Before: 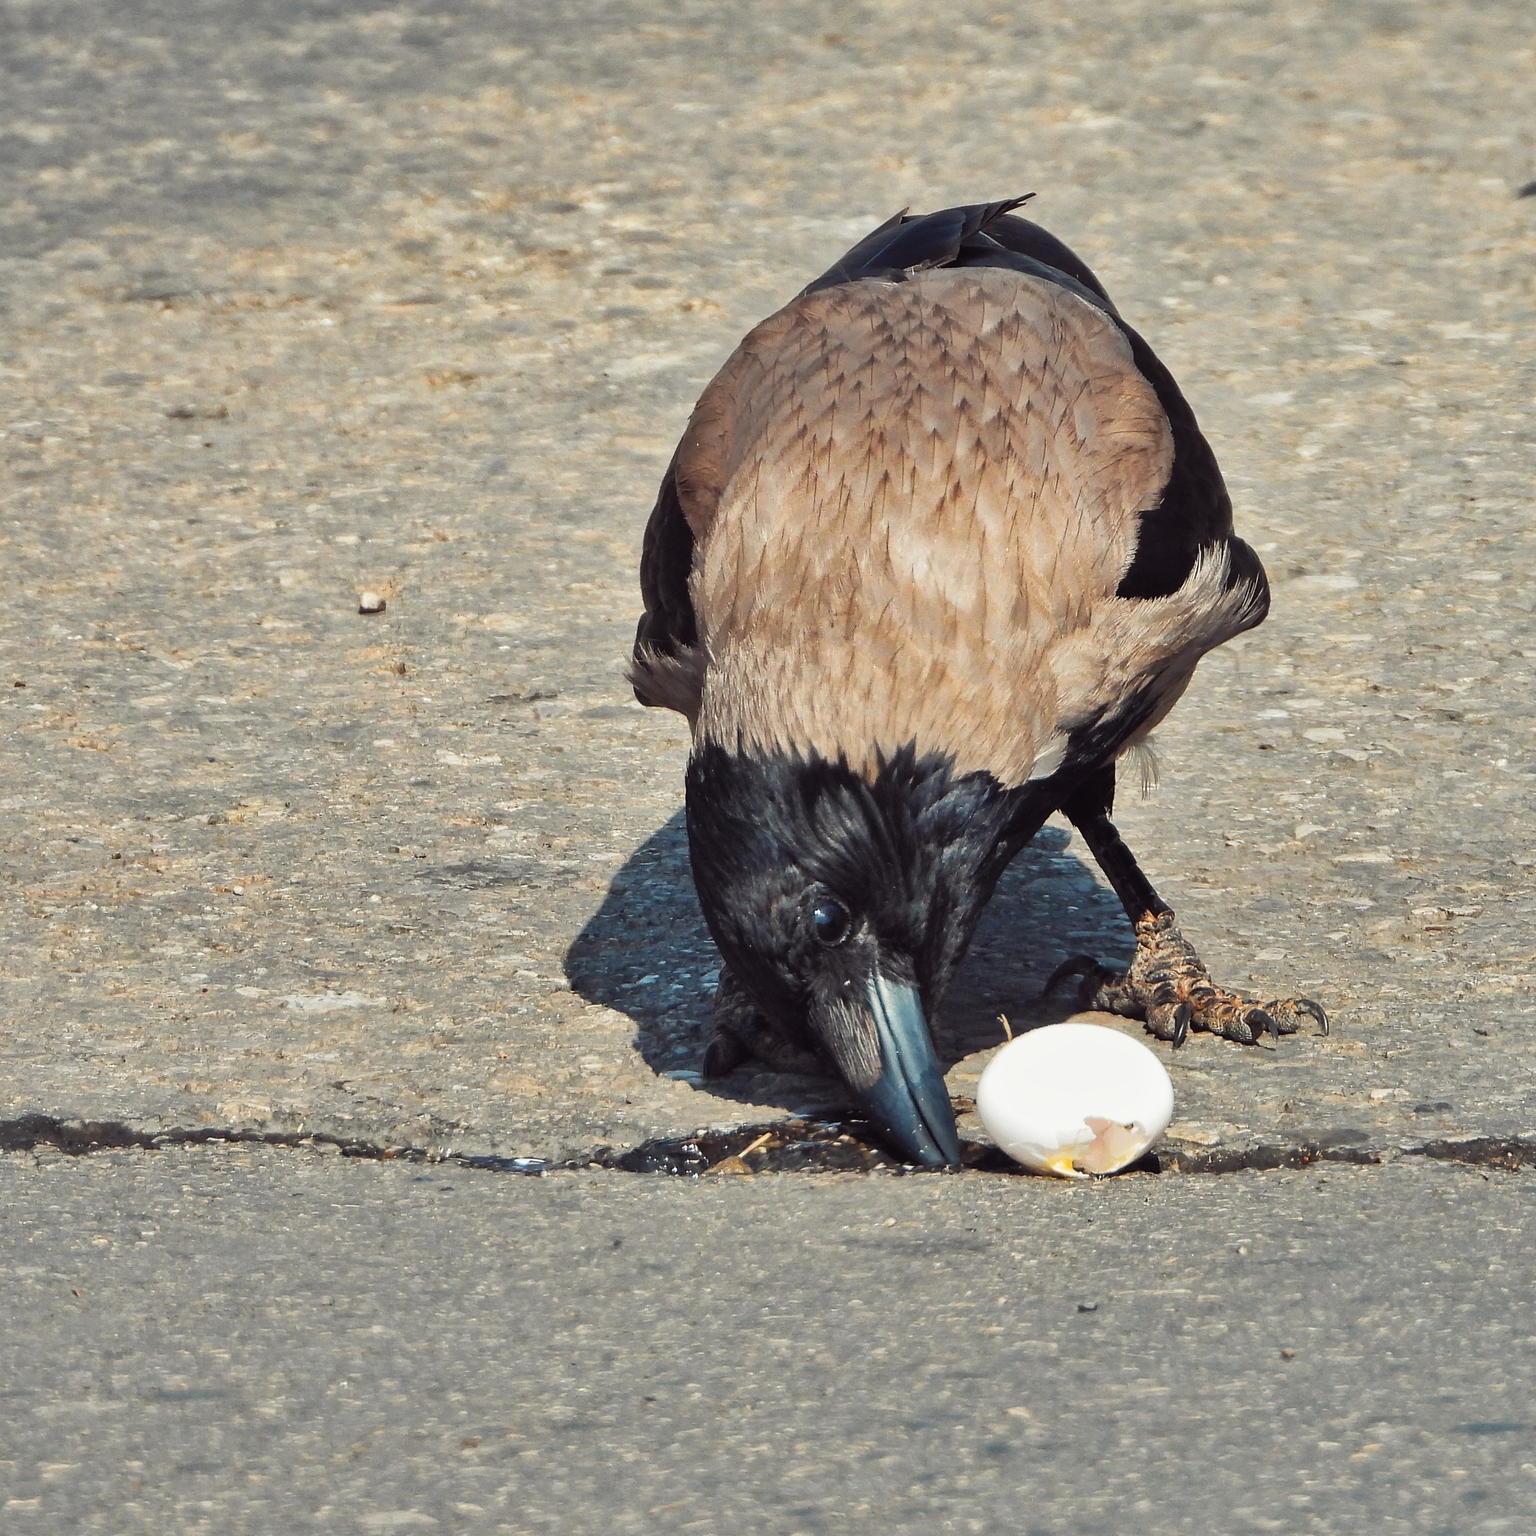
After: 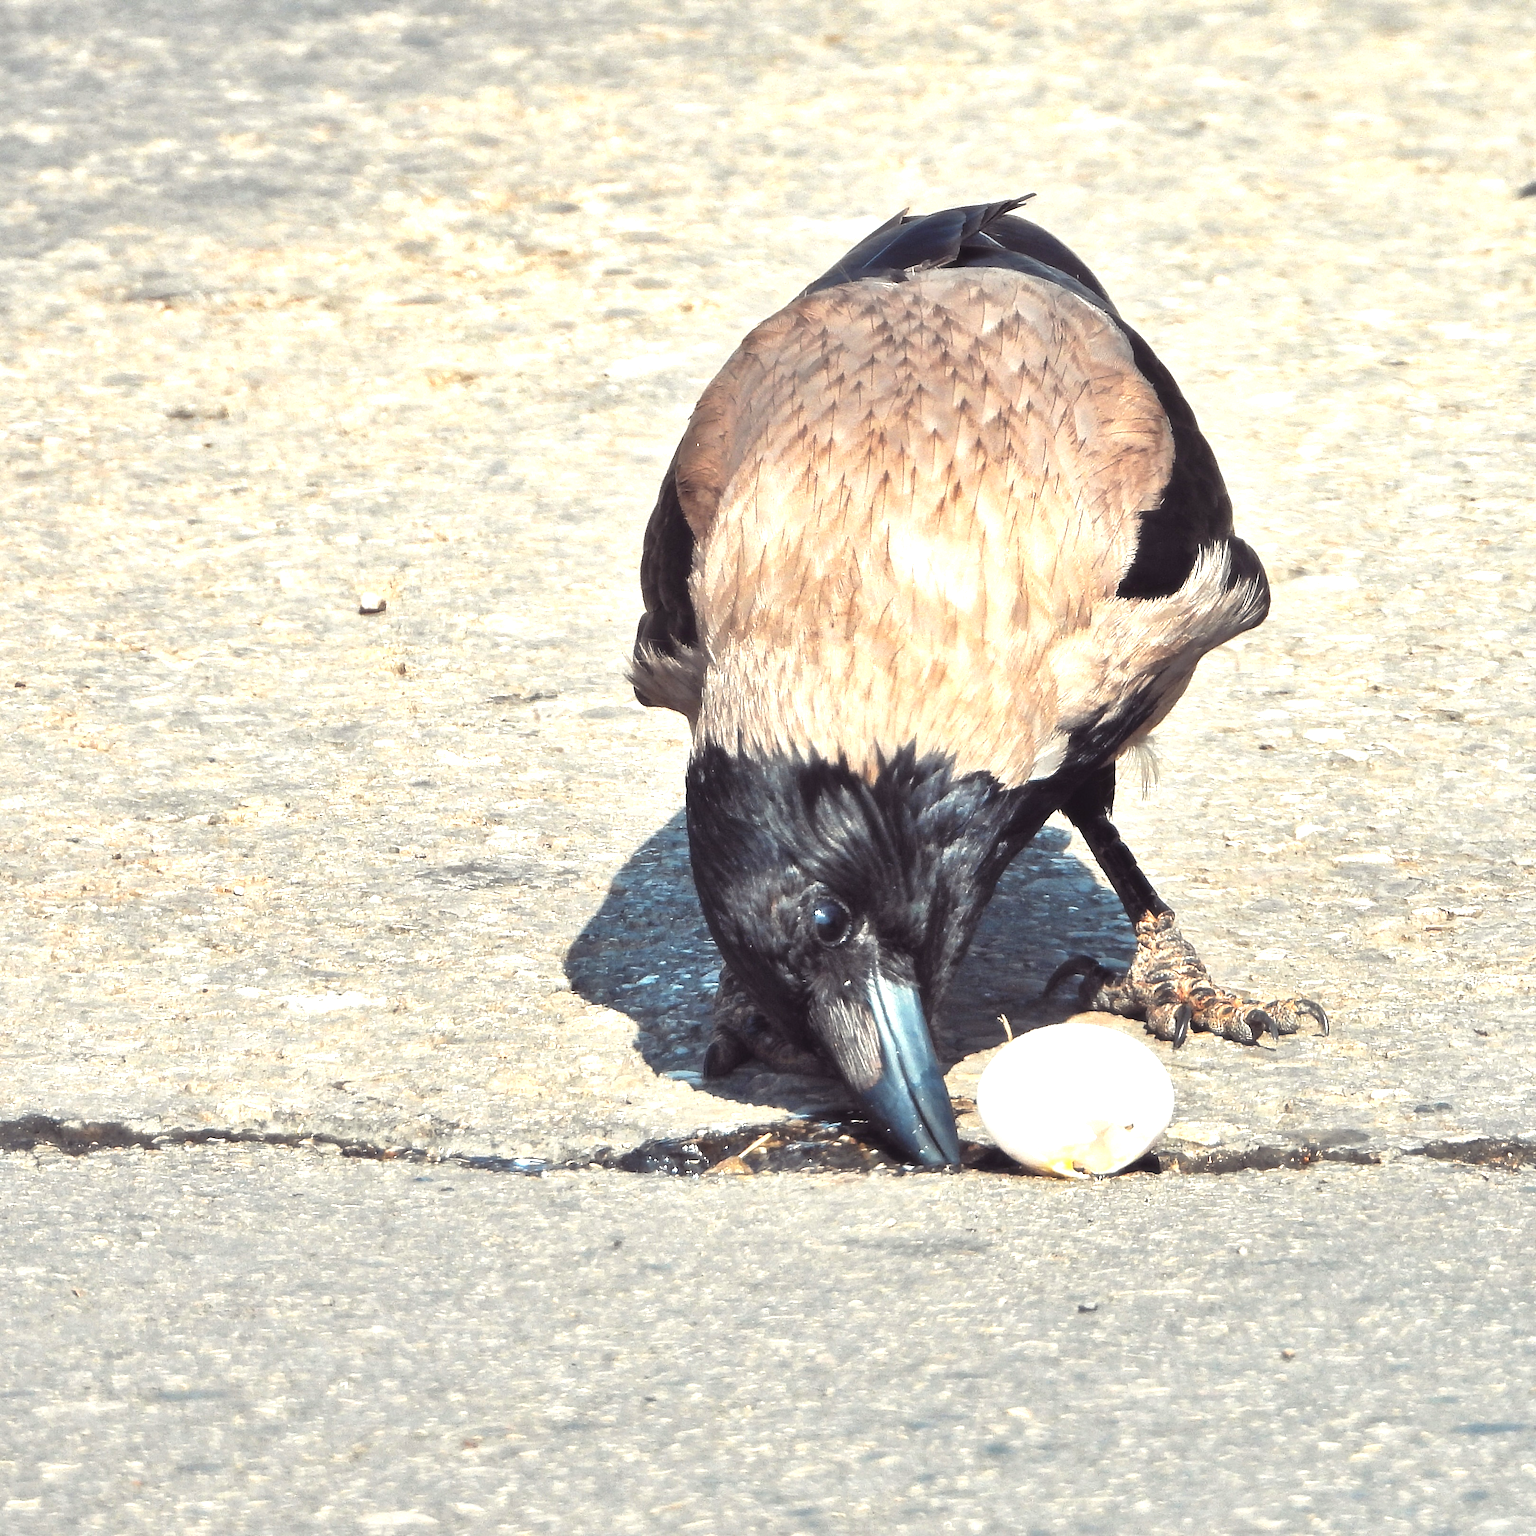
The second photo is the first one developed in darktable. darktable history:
haze removal: strength -0.107, adaptive false
exposure: black level correction 0, exposure 1.105 EV, compensate highlight preservation false
